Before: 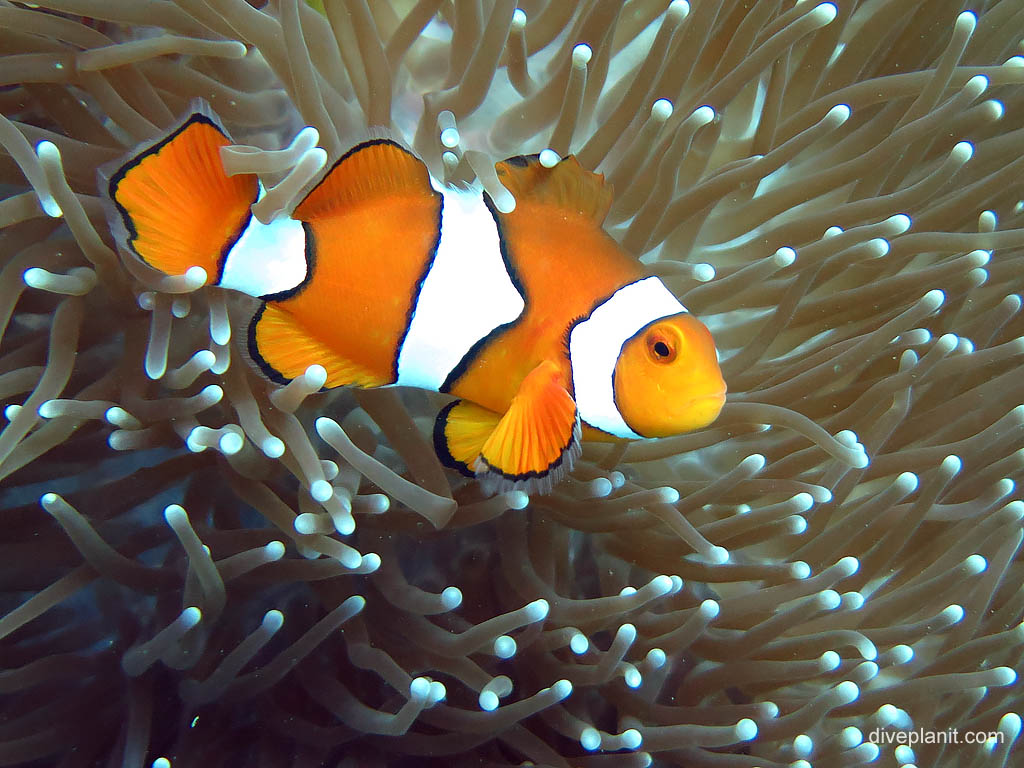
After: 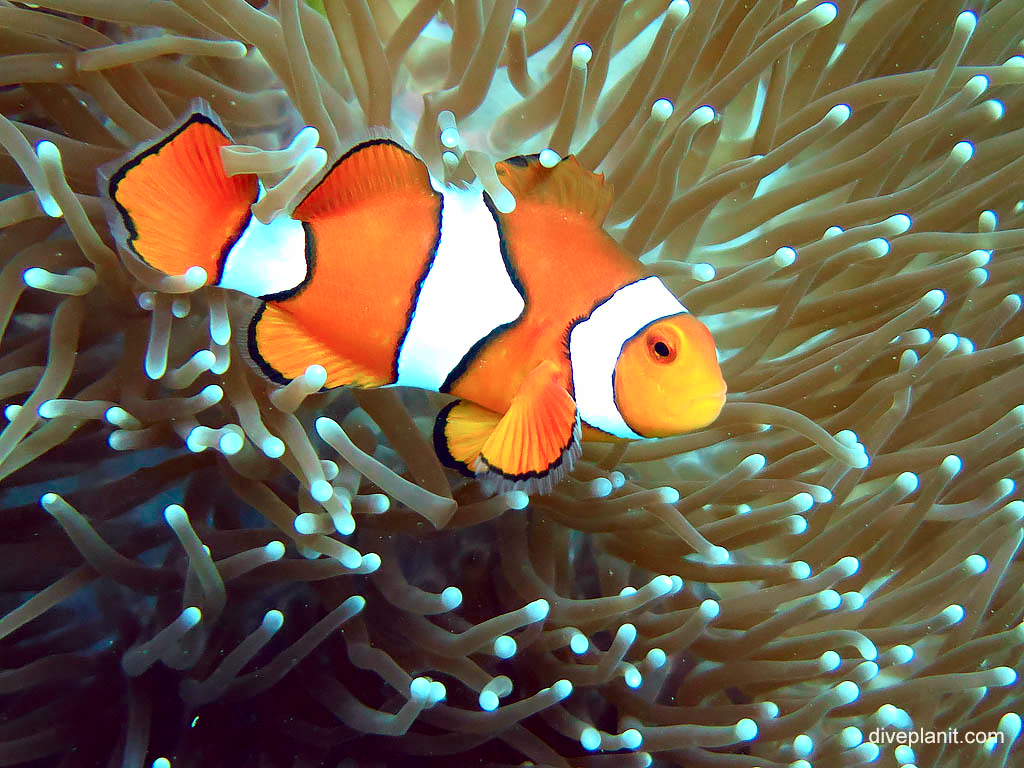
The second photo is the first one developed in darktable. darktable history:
tone curve: curves: ch0 [(0, 0.013) (0.054, 0.018) (0.205, 0.191) (0.289, 0.292) (0.39, 0.424) (0.493, 0.551) (0.647, 0.752) (0.796, 0.887) (1, 0.998)]; ch1 [(0, 0) (0.371, 0.339) (0.477, 0.452) (0.494, 0.495) (0.501, 0.501) (0.51, 0.516) (0.54, 0.557) (0.572, 0.605) (0.625, 0.687) (0.774, 0.841) (1, 1)]; ch2 [(0, 0) (0.32, 0.281) (0.403, 0.399) (0.441, 0.428) (0.47, 0.469) (0.498, 0.496) (0.524, 0.543) (0.551, 0.579) (0.633, 0.665) (0.7, 0.711) (1, 1)], color space Lab, independent channels, preserve colors none
